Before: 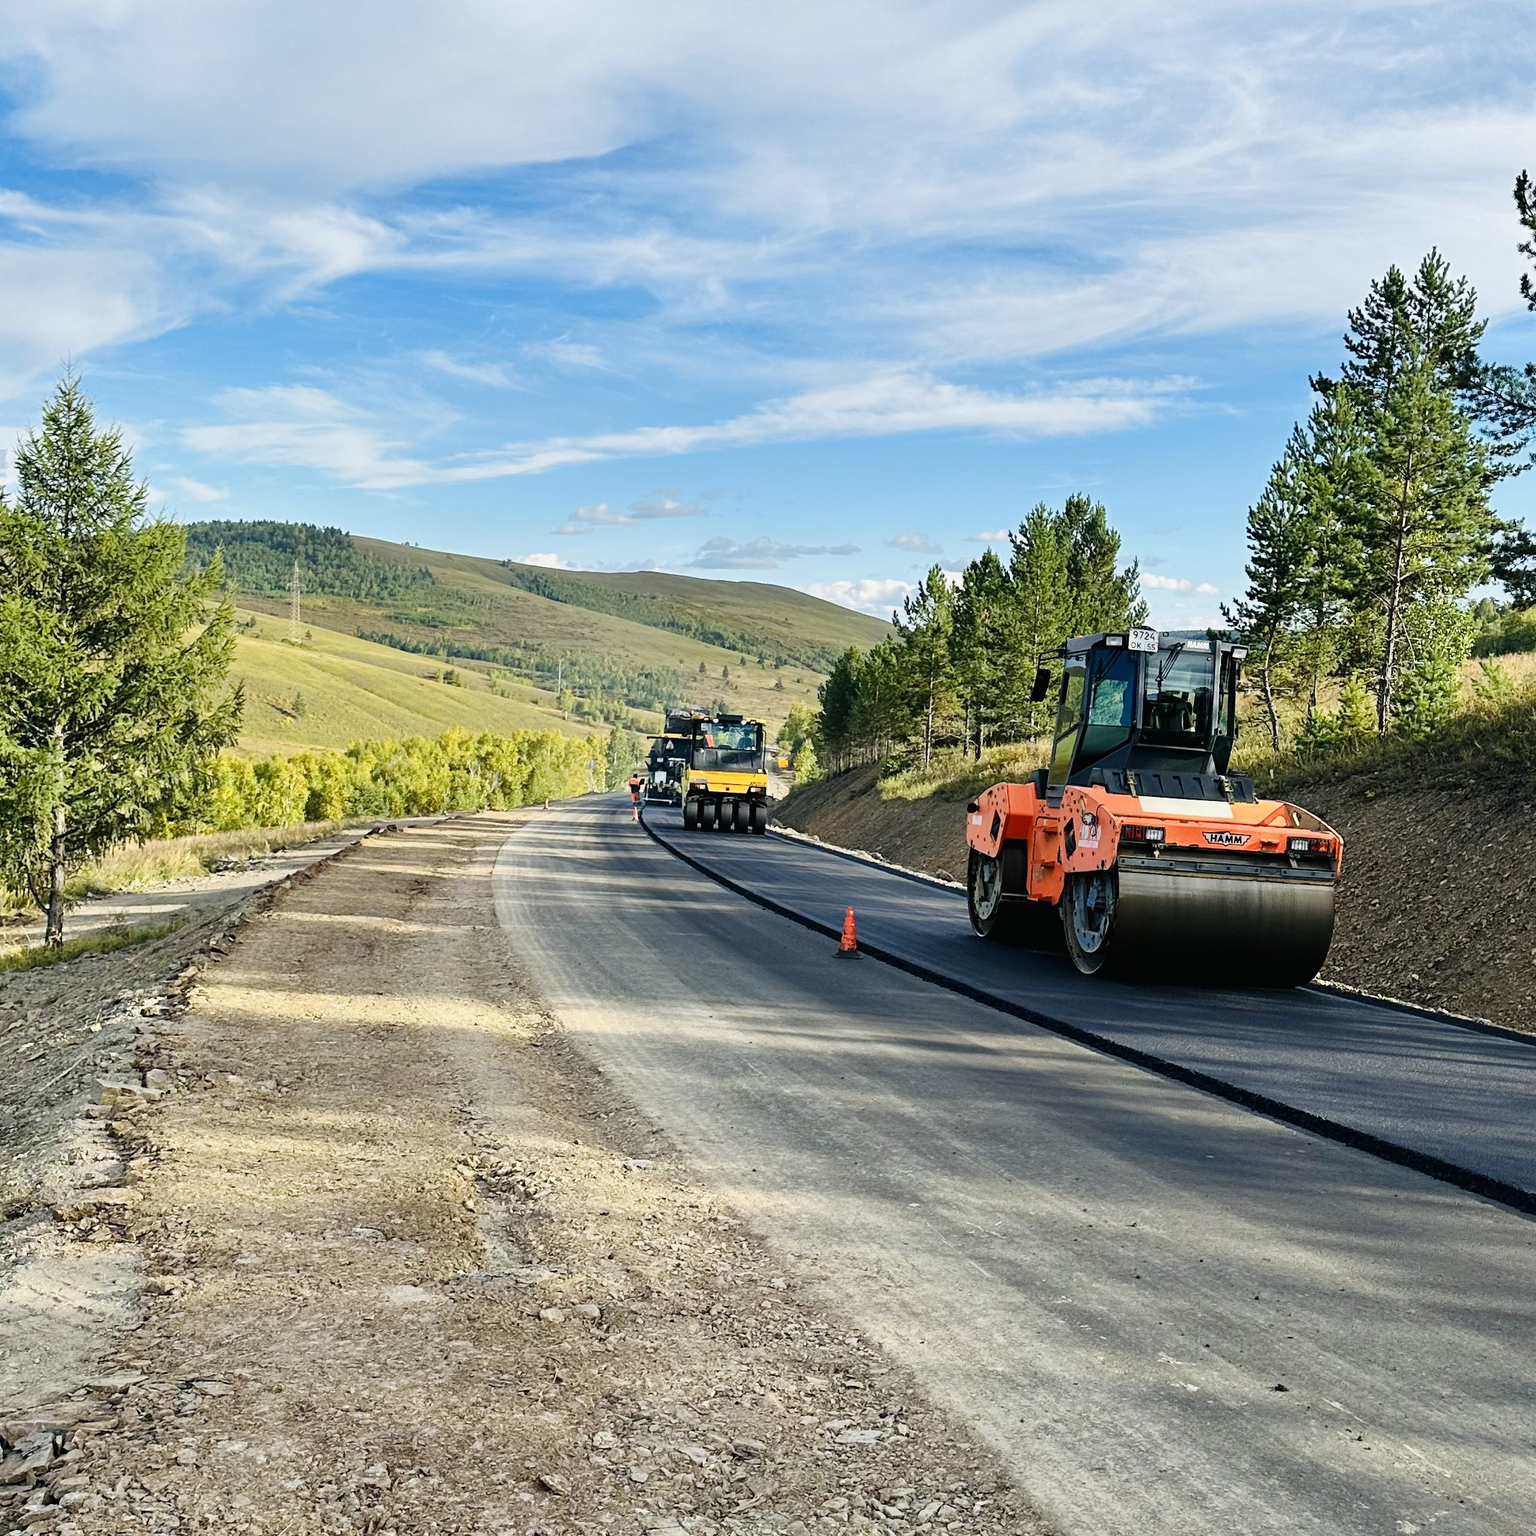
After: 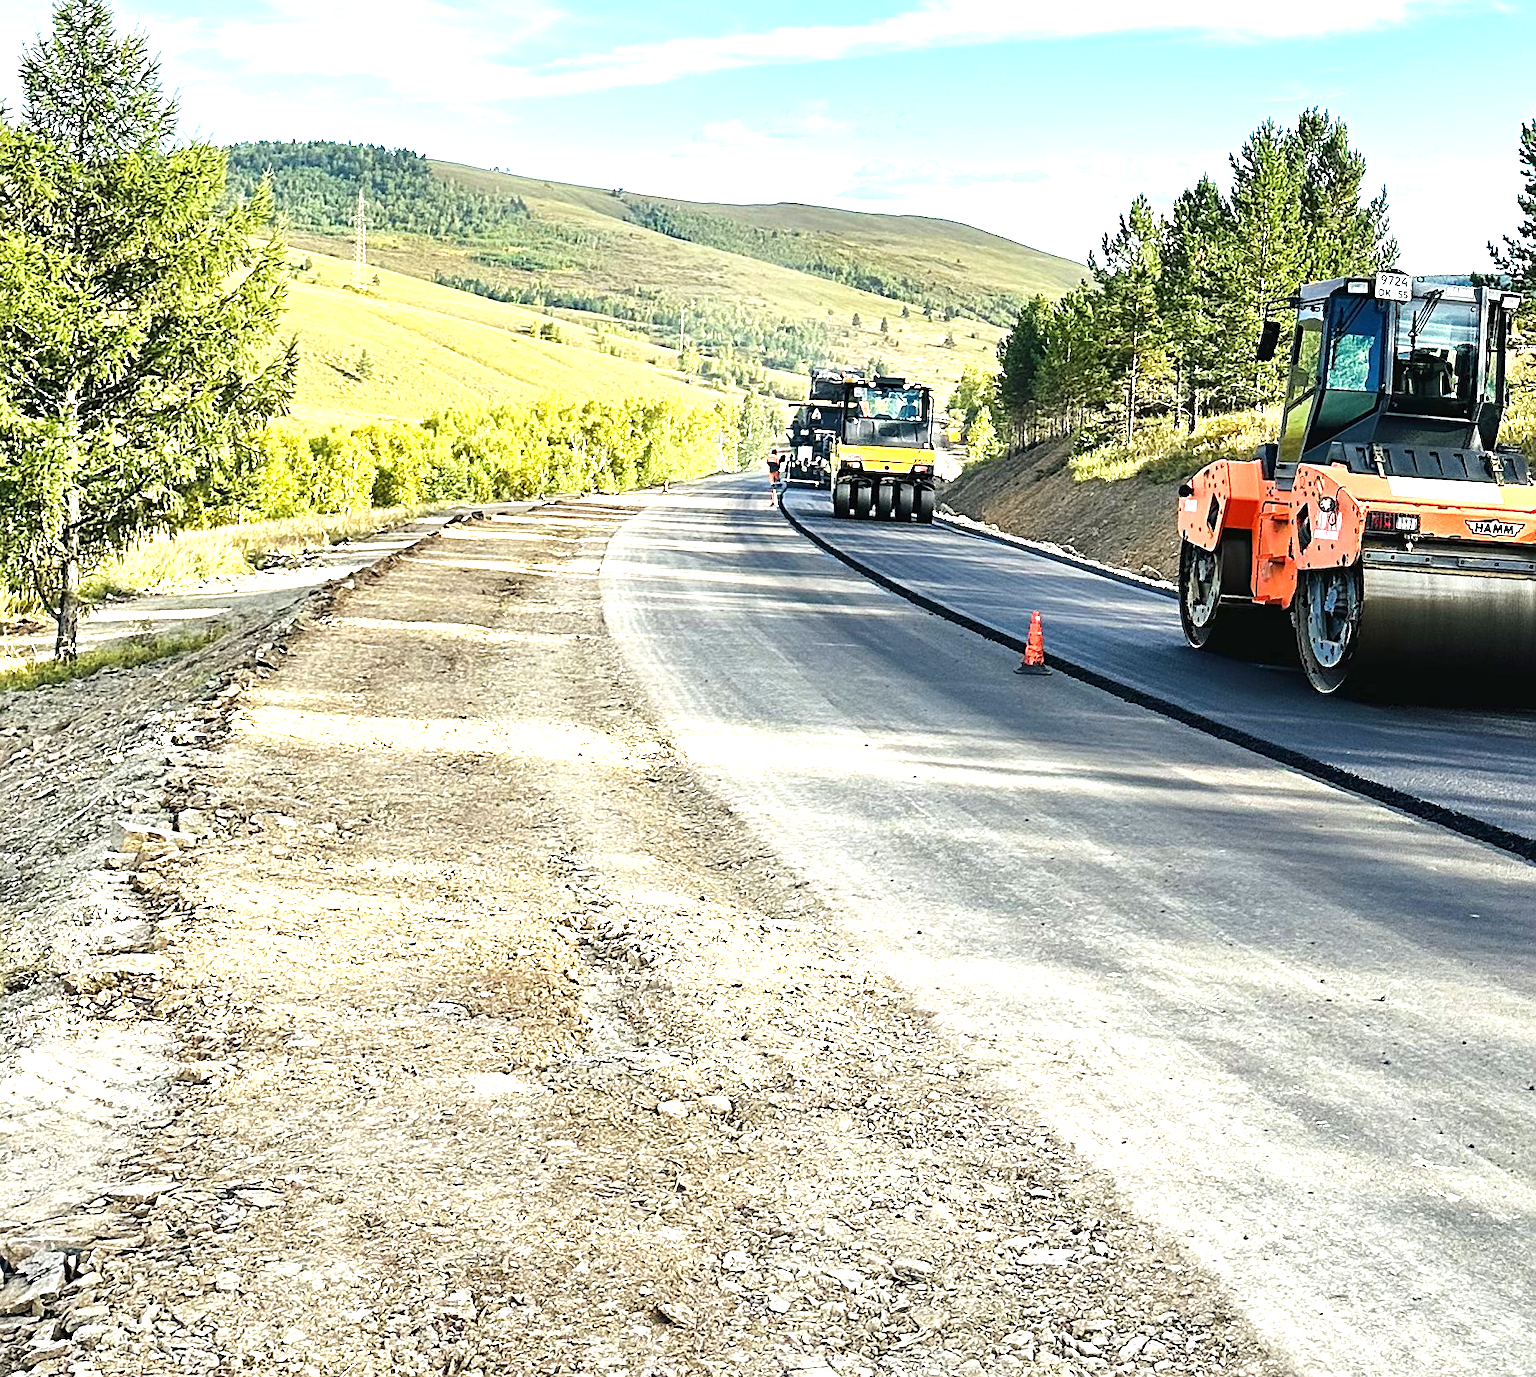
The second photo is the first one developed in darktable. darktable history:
sharpen: on, module defaults
exposure: black level correction 0, exposure 1.2 EV, compensate highlight preservation false
crop: top 26.424%, right 17.938%
